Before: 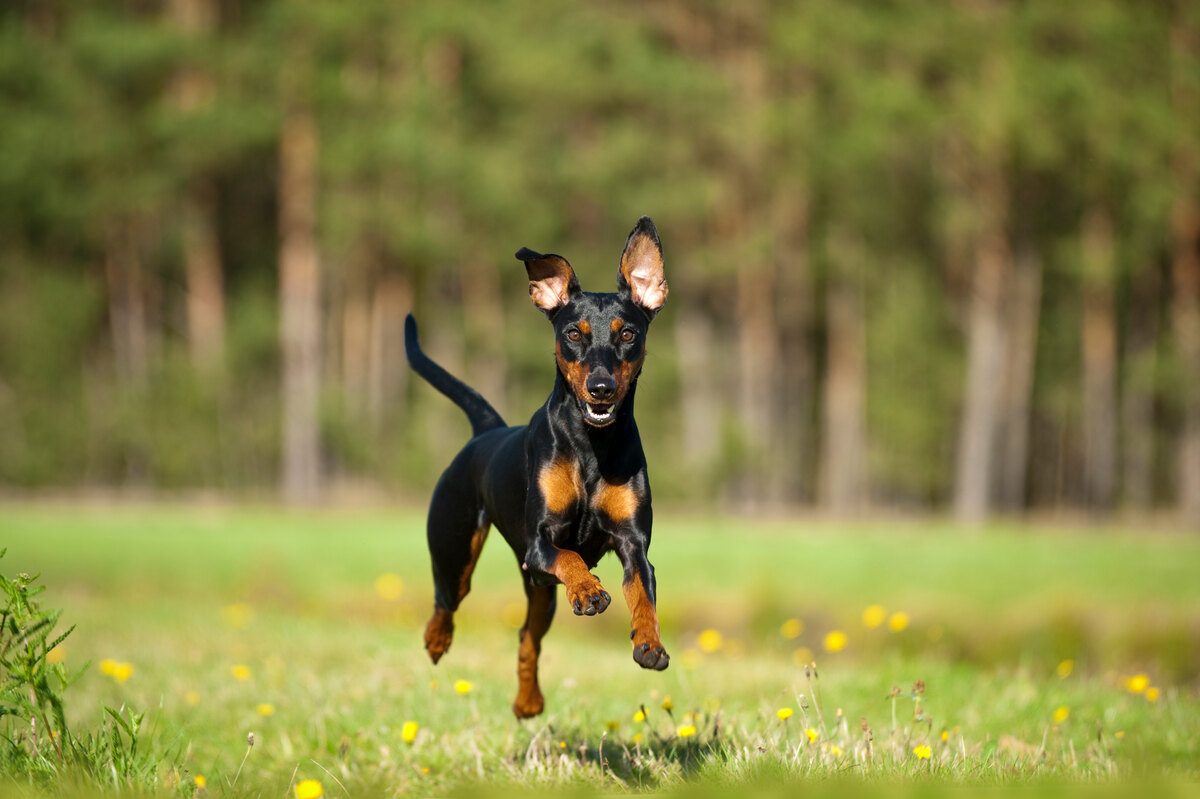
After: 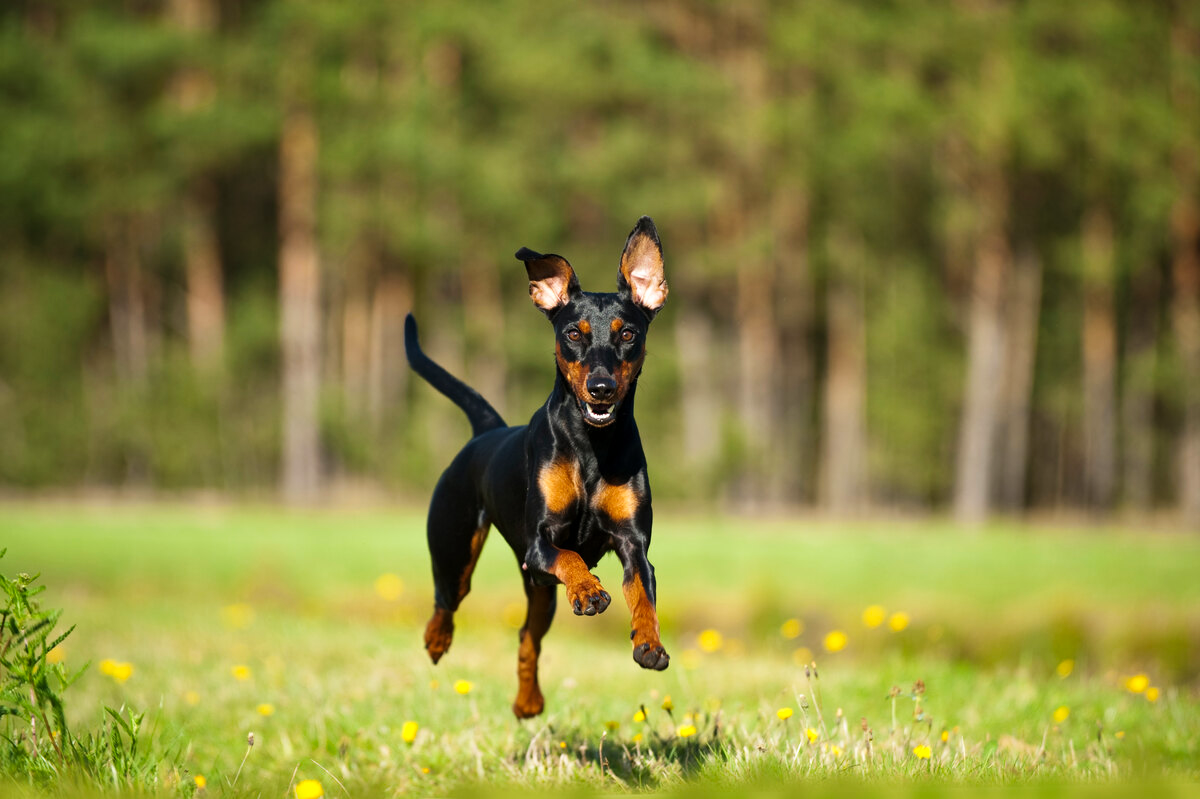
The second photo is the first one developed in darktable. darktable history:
tone curve "[contrast+]": curves: ch0 [(0, 0) (0.08, 0.06) (0.17, 0.14) (0.5, 0.5) (0.83, 0.86) (0.92, 0.94) (1, 1)], preserve colors none | blend: blend mode normal, opacity 100%; mask: uniform (no mask)
